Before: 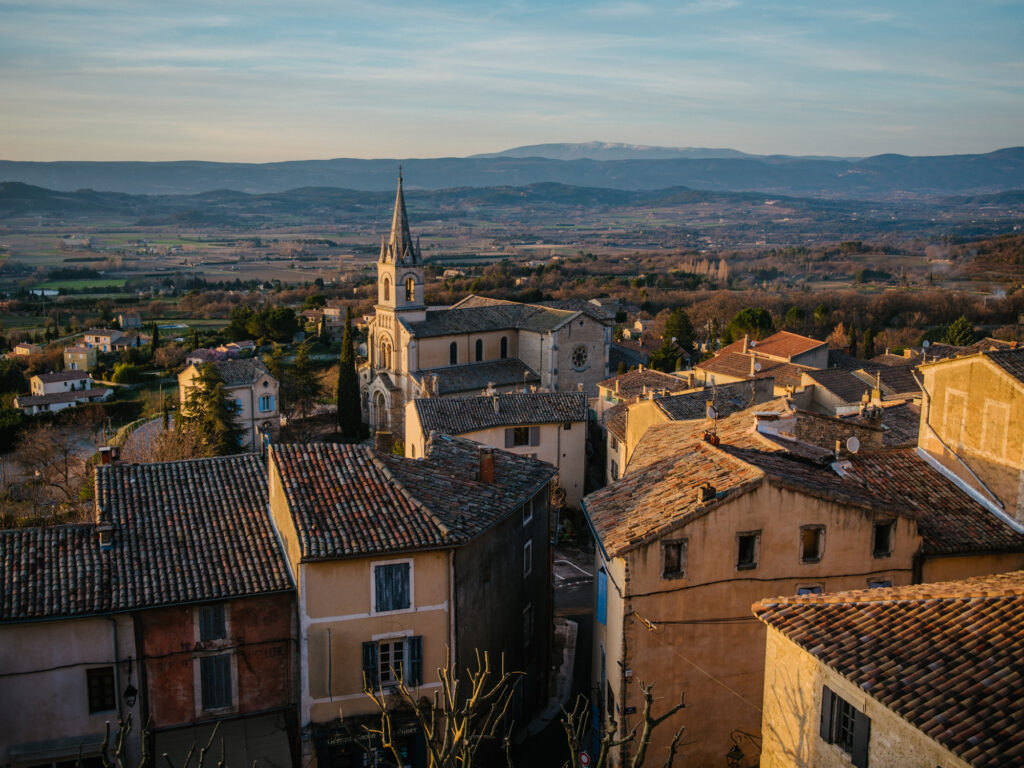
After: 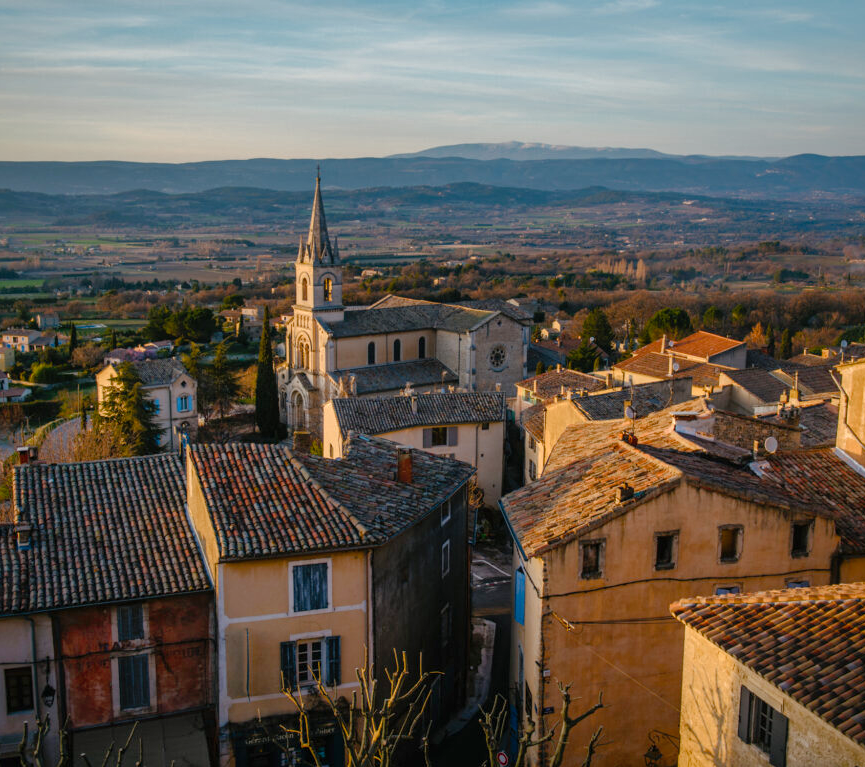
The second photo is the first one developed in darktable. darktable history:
crop: left 8.057%, right 7.428%
shadows and highlights: on, module defaults
color balance rgb: shadows lift › hue 87.91°, perceptual saturation grading › global saturation 0.147%, perceptual saturation grading › highlights -17.364%, perceptual saturation grading › mid-tones 33.74%, perceptual saturation grading › shadows 50.383%, perceptual brilliance grading › highlights 10.939%, perceptual brilliance grading › shadows -11.366%, global vibrance -23.772%
